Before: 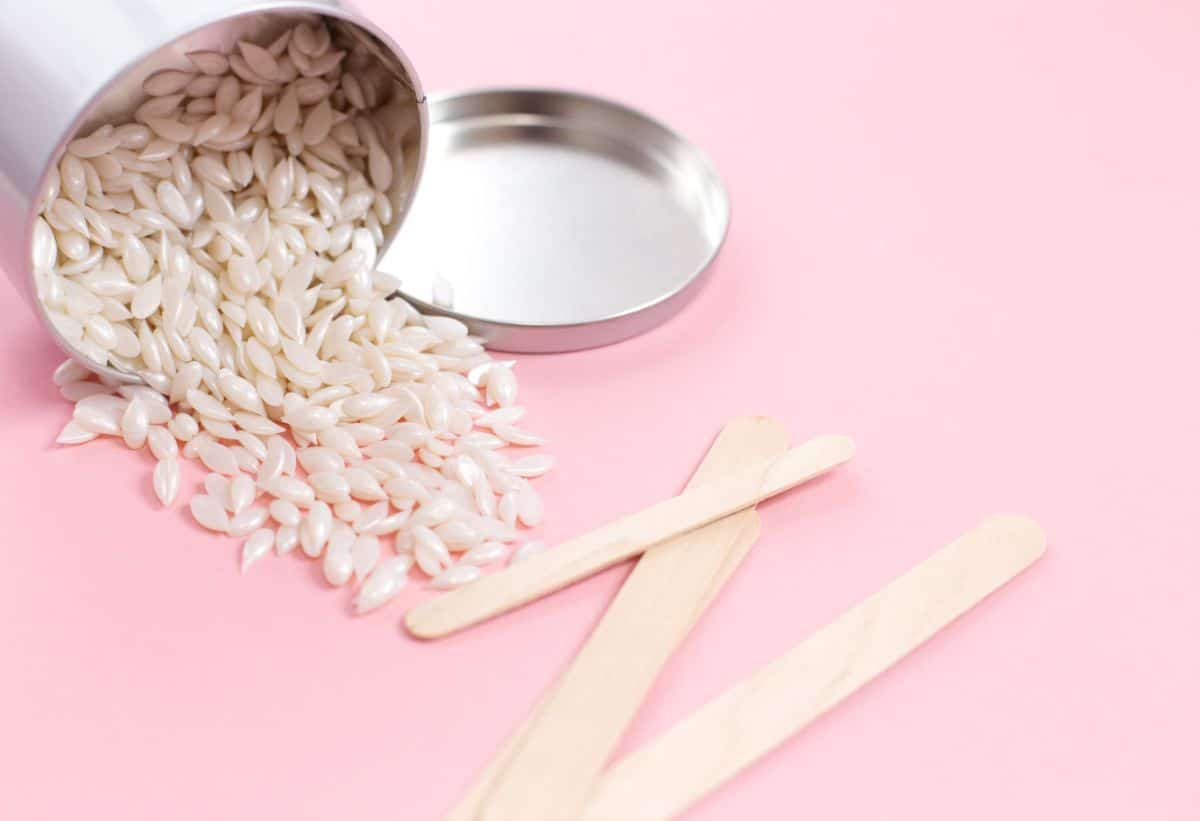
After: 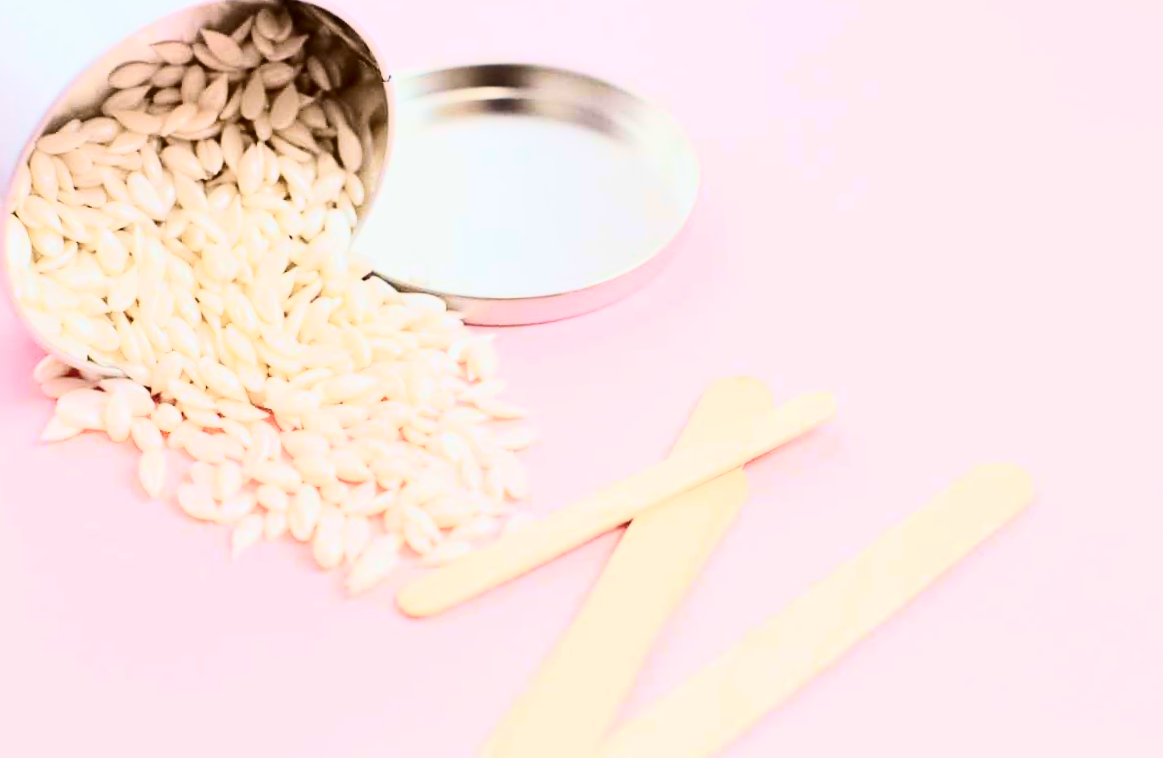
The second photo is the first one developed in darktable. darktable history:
rotate and perspective: rotation -3°, crop left 0.031, crop right 0.968, crop top 0.07, crop bottom 0.93
tone curve: curves: ch0 [(0, 0) (0.114, 0.083) (0.291, 0.3) (0.447, 0.535) (0.602, 0.712) (0.772, 0.864) (0.999, 0.978)]; ch1 [(0, 0) (0.389, 0.352) (0.458, 0.433) (0.486, 0.474) (0.509, 0.505) (0.535, 0.541) (0.555, 0.557) (0.677, 0.724) (1, 1)]; ch2 [(0, 0) (0.369, 0.388) (0.449, 0.431) (0.501, 0.5) (0.528, 0.552) (0.561, 0.596) (0.697, 0.721) (1, 1)], color space Lab, independent channels, preserve colors none
contrast brightness saturation: contrast 0.39, brightness 0.1
